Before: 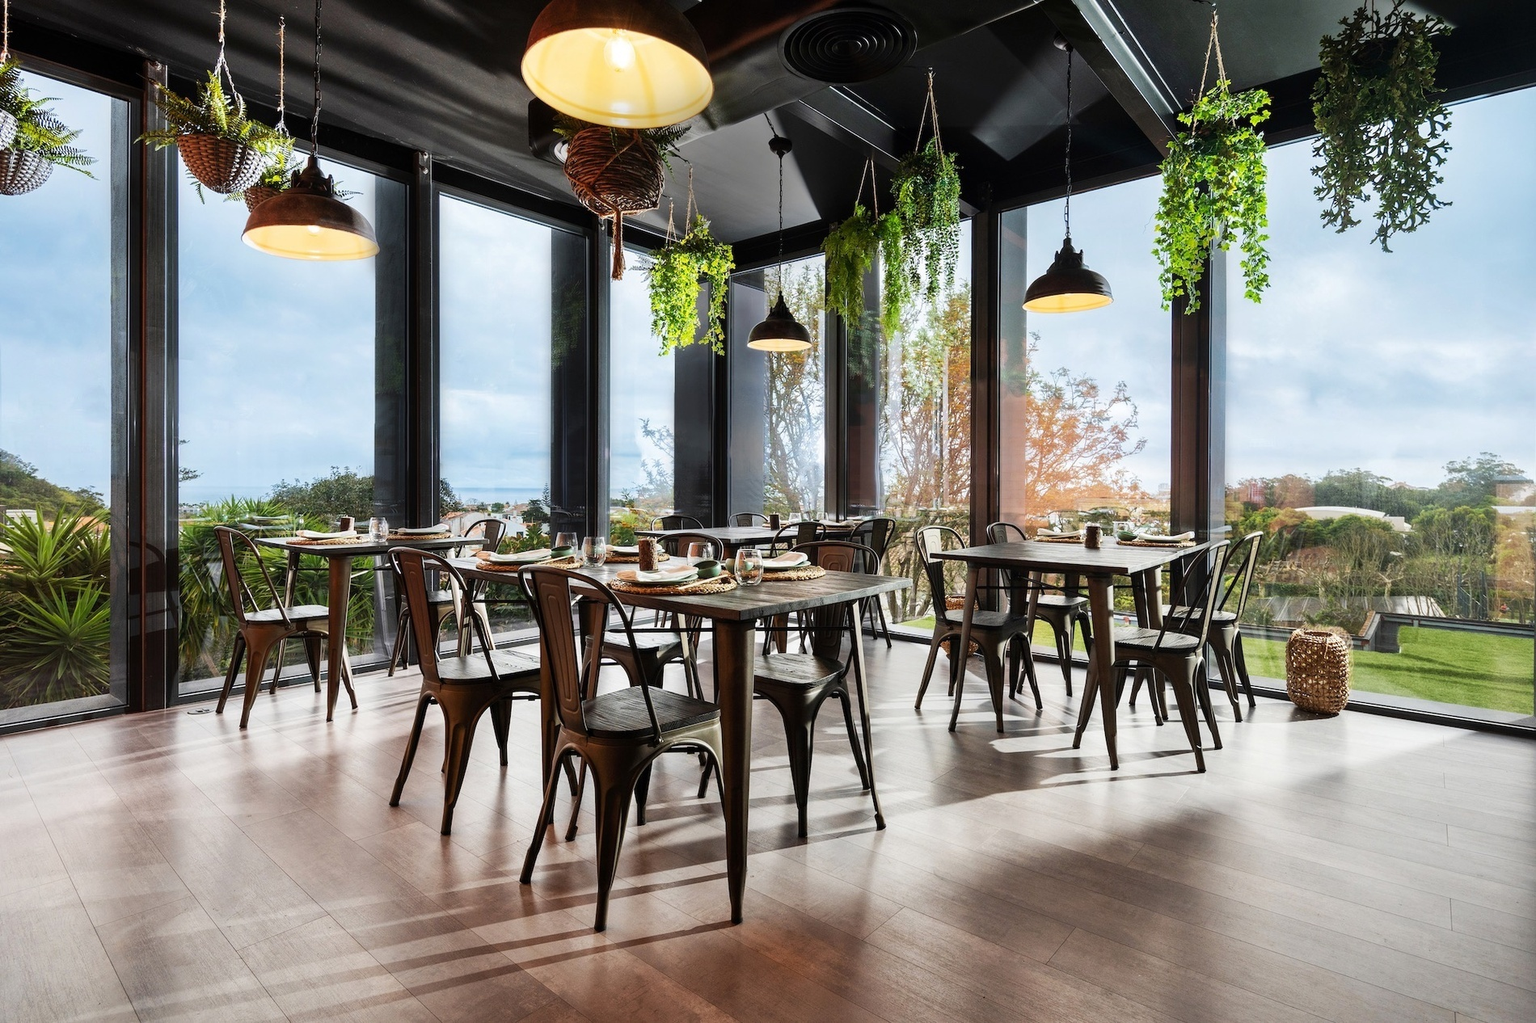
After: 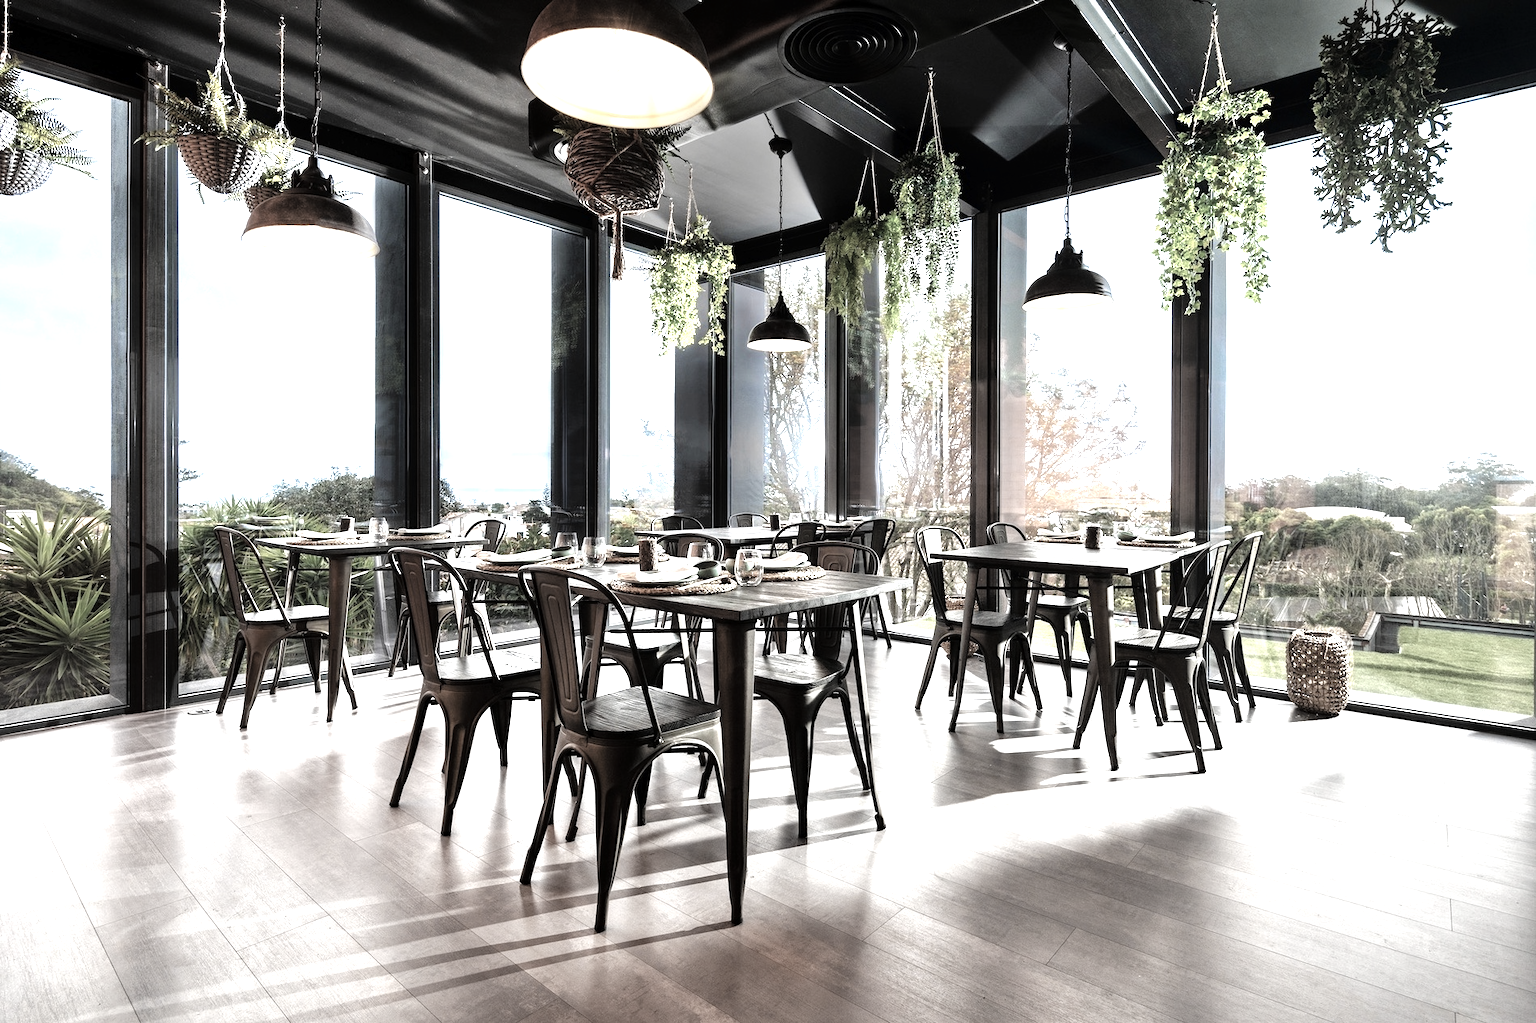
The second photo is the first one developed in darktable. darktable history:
tone curve: curves: ch0 [(0, 0) (0.003, 0.008) (0.011, 0.01) (0.025, 0.012) (0.044, 0.023) (0.069, 0.033) (0.1, 0.046) (0.136, 0.075) (0.177, 0.116) (0.224, 0.171) (0.277, 0.235) (0.335, 0.312) (0.399, 0.397) (0.468, 0.466) (0.543, 0.54) (0.623, 0.62) (0.709, 0.701) (0.801, 0.782) (0.898, 0.877) (1, 1)], color space Lab, linked channels, preserve colors none
color zones: curves: ch1 [(0.238, 0.163) (0.476, 0.2) (0.733, 0.322) (0.848, 0.134)]
exposure: black level correction 0.001, exposure 1.044 EV, compensate highlight preservation false
